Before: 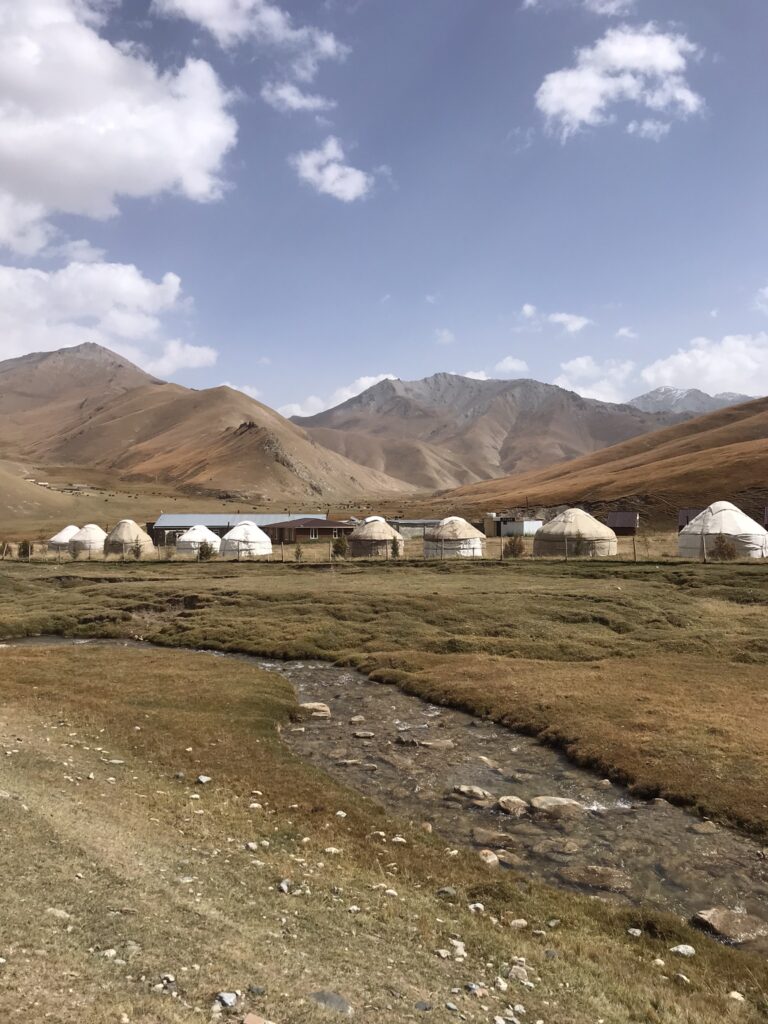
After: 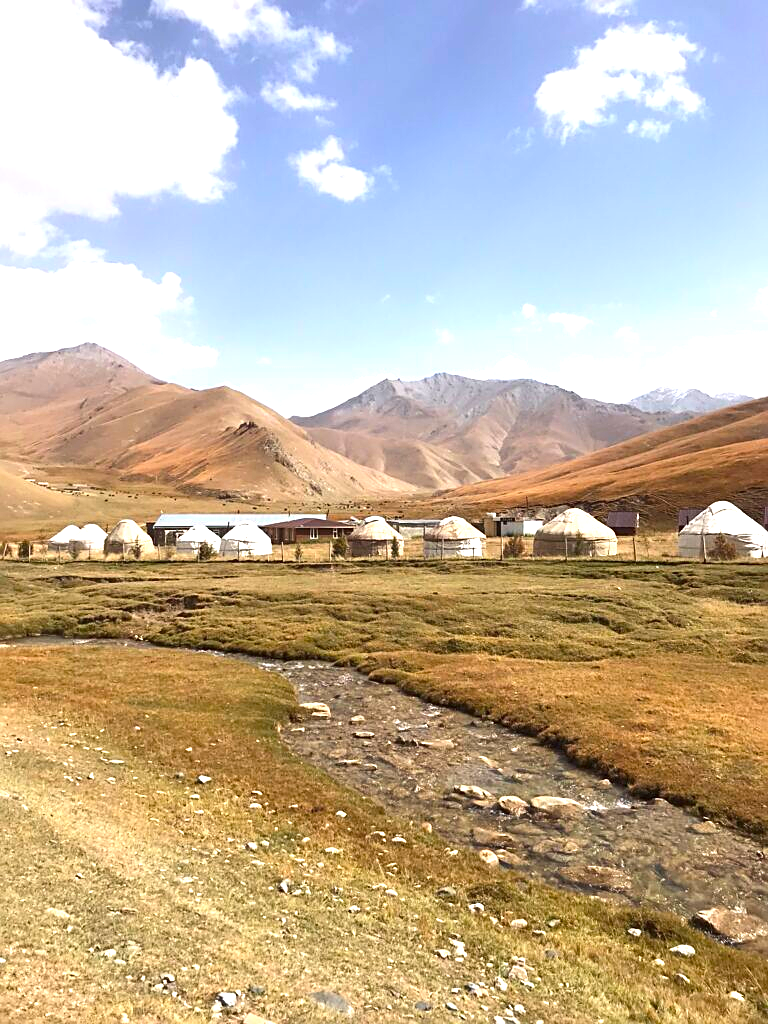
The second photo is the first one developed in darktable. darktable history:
exposure: black level correction 0, exposure 1 EV, compensate exposure bias true, compensate highlight preservation false
sharpen: on, module defaults
contrast brightness saturation: contrast 0.088, saturation 0.279
